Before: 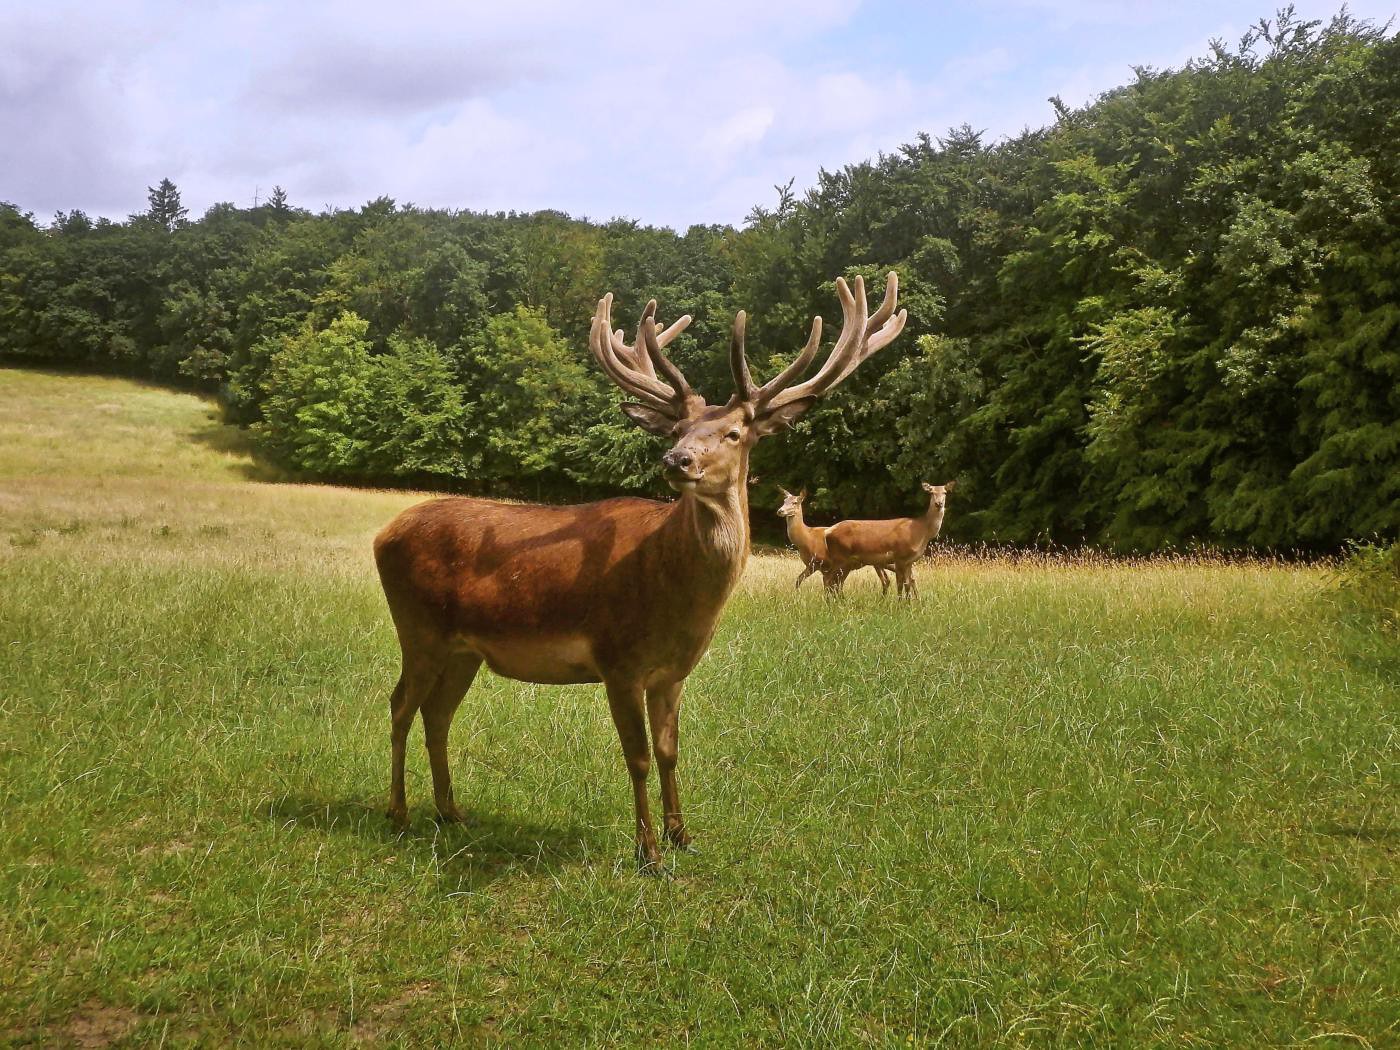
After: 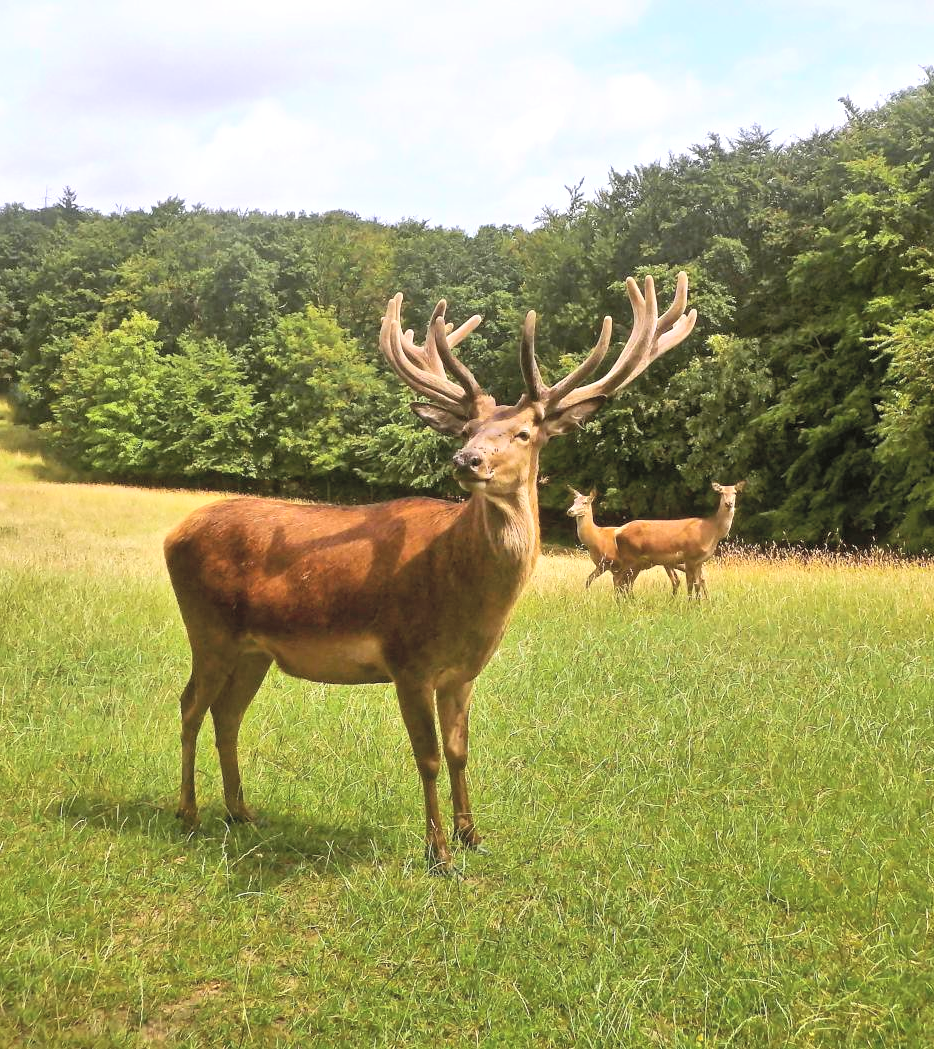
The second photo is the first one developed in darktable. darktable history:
exposure: black level correction 0.001, compensate highlight preservation false
crop and rotate: left 15.133%, right 18.09%
contrast brightness saturation: contrast 0.096, brightness 0.319, saturation 0.148
tone equalizer: -8 EV -0.422 EV, -7 EV -0.388 EV, -6 EV -0.326 EV, -5 EV -0.227 EV, -3 EV 0.225 EV, -2 EV 0.329 EV, -1 EV 0.381 EV, +0 EV 0.406 EV, edges refinement/feathering 500, mask exposure compensation -1.57 EV, preserve details no
